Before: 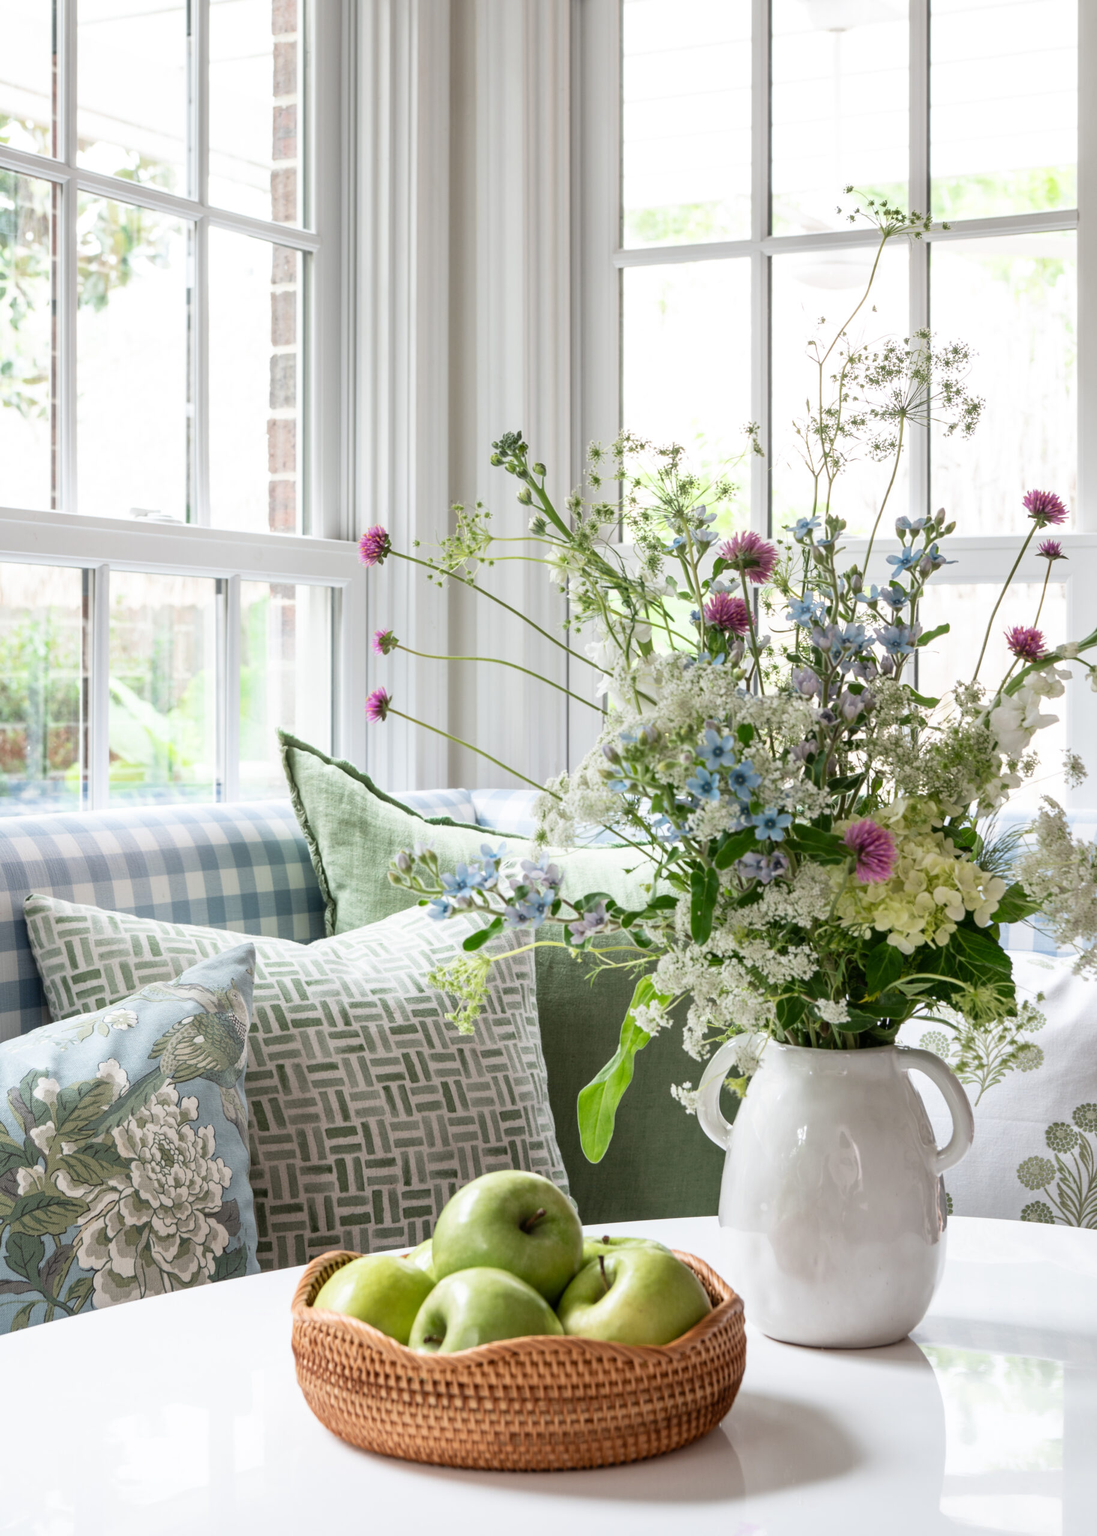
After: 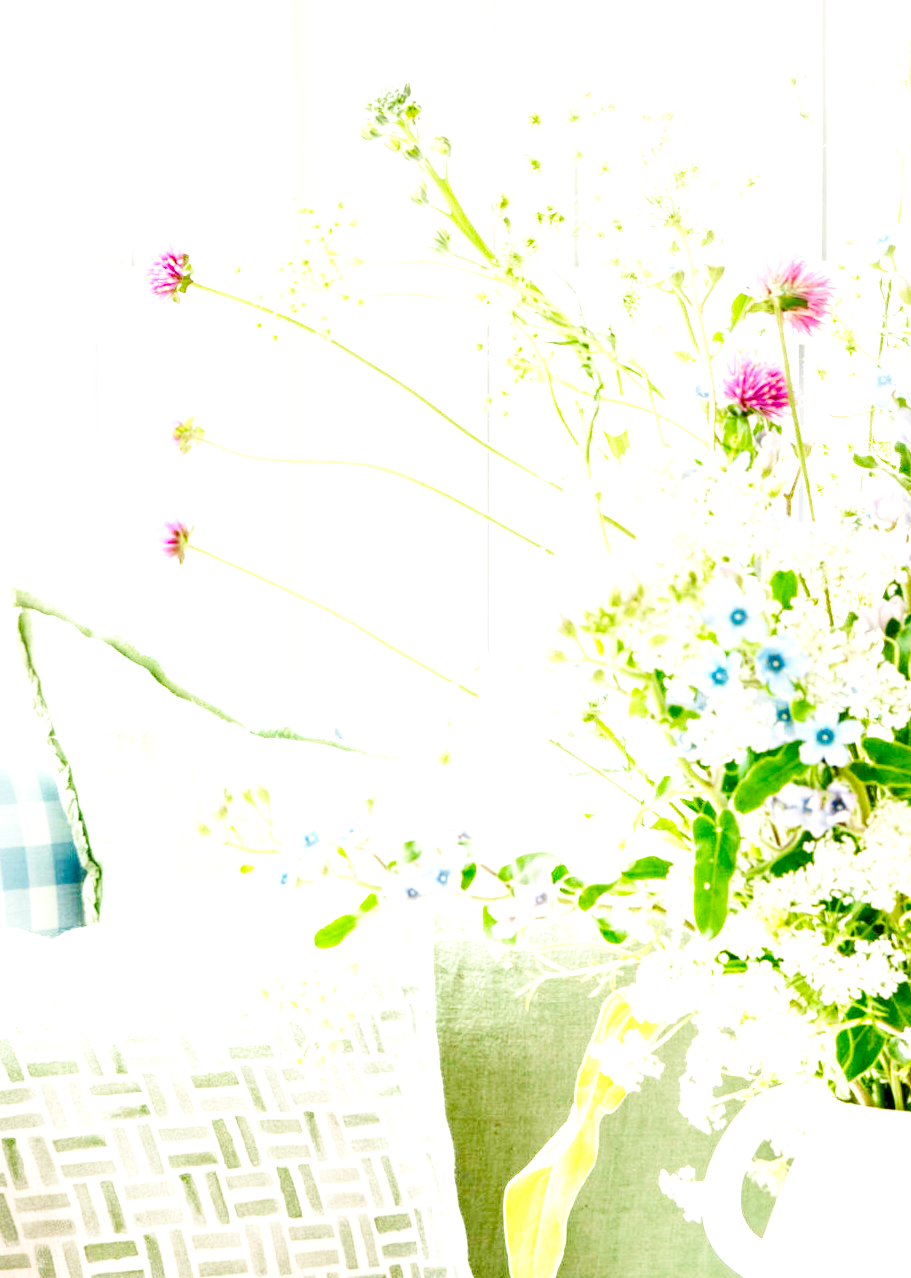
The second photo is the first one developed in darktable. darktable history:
color balance rgb: highlights gain › chroma 1.08%, highlights gain › hue 70.08°, perceptual saturation grading › global saturation 0.088%
color correction: highlights a* -0.138, highlights b* 0.117
exposure: black level correction 0.001, exposure 1.728 EV, compensate exposure bias true, compensate highlight preservation false
contrast equalizer: octaves 7, y [[0.5 ×6], [0.5 ×6], [0.5, 0.5, 0.501, 0.545, 0.707, 0.863], [0 ×6], [0 ×6]]
local contrast: highlights 104%, shadows 102%, detail 119%, midtone range 0.2
base curve: curves: ch0 [(0, 0.003) (0.001, 0.002) (0.006, 0.004) (0.02, 0.022) (0.048, 0.086) (0.094, 0.234) (0.162, 0.431) (0.258, 0.629) (0.385, 0.8) (0.548, 0.918) (0.751, 0.988) (1, 1)], preserve colors none
velvia: strength 32.46%, mid-tones bias 0.204
crop: left 25.074%, top 24.857%, right 25.063%, bottom 25.184%
